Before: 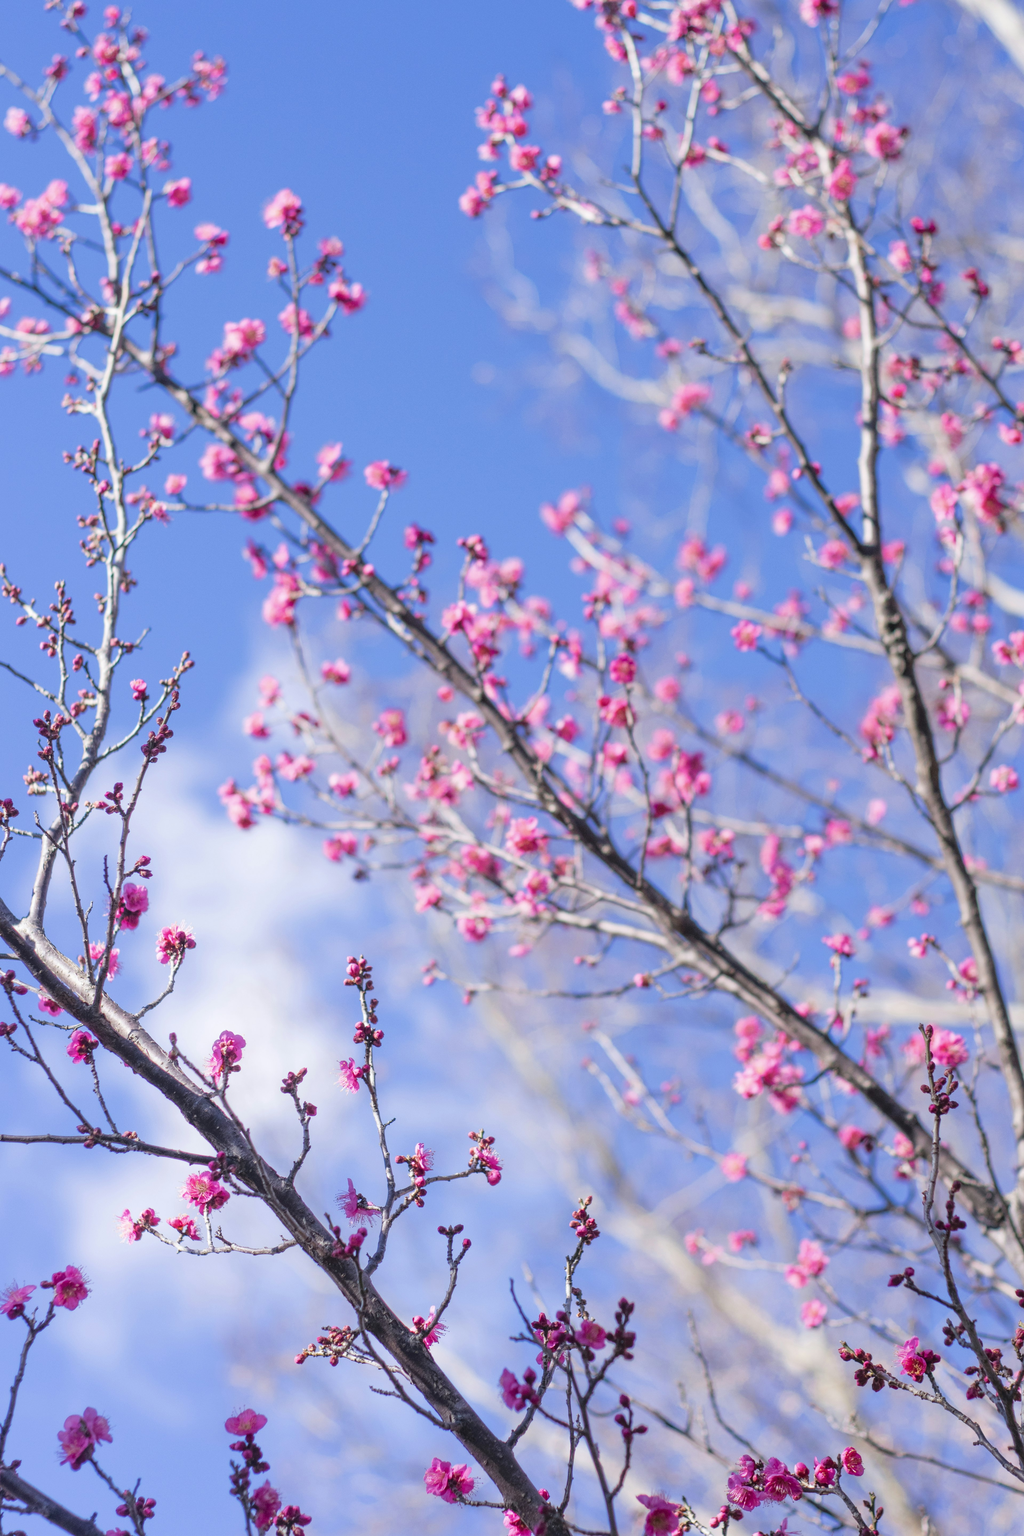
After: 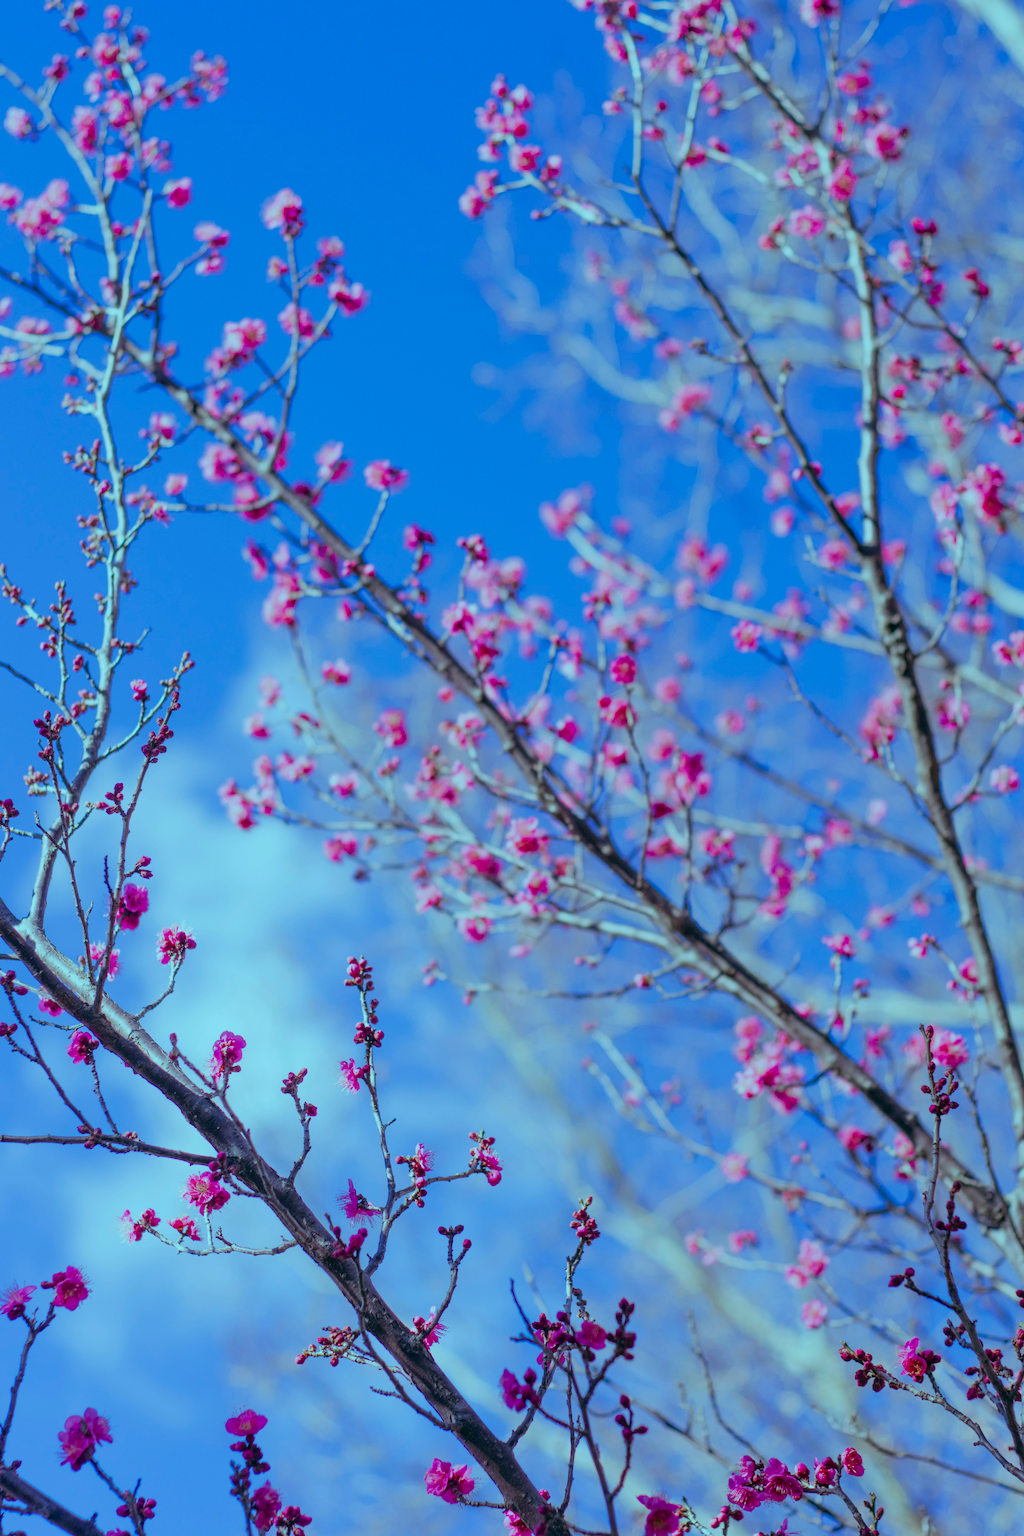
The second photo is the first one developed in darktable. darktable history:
color balance rgb: shadows lift › luminance -7.7%, shadows lift › chroma 2.13%, shadows lift › hue 165.27°, power › luminance -7.77%, power › chroma 1.34%, power › hue 330.55°, highlights gain › luminance -33.33%, highlights gain › chroma 5.68%, highlights gain › hue 217.2°, global offset › luminance -0.33%, global offset › chroma 0.11%, global offset › hue 165.27°, perceptual saturation grading › global saturation 27.72%, perceptual saturation grading › highlights -25%, perceptual saturation grading › mid-tones 25%, perceptual saturation grading › shadows 50%
